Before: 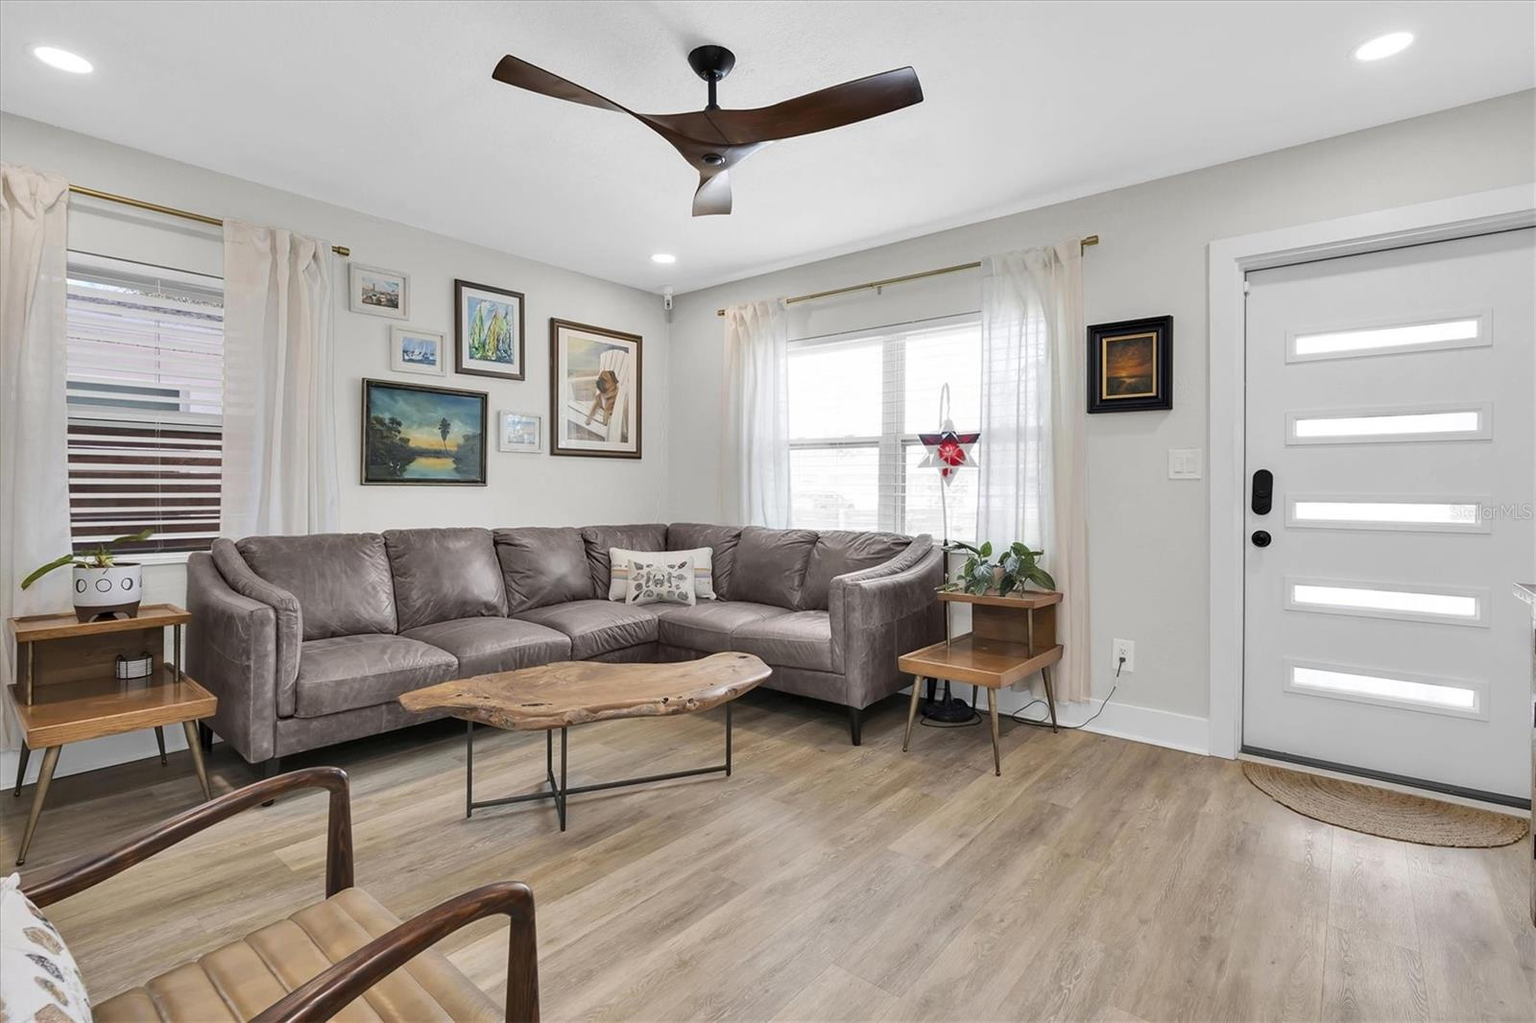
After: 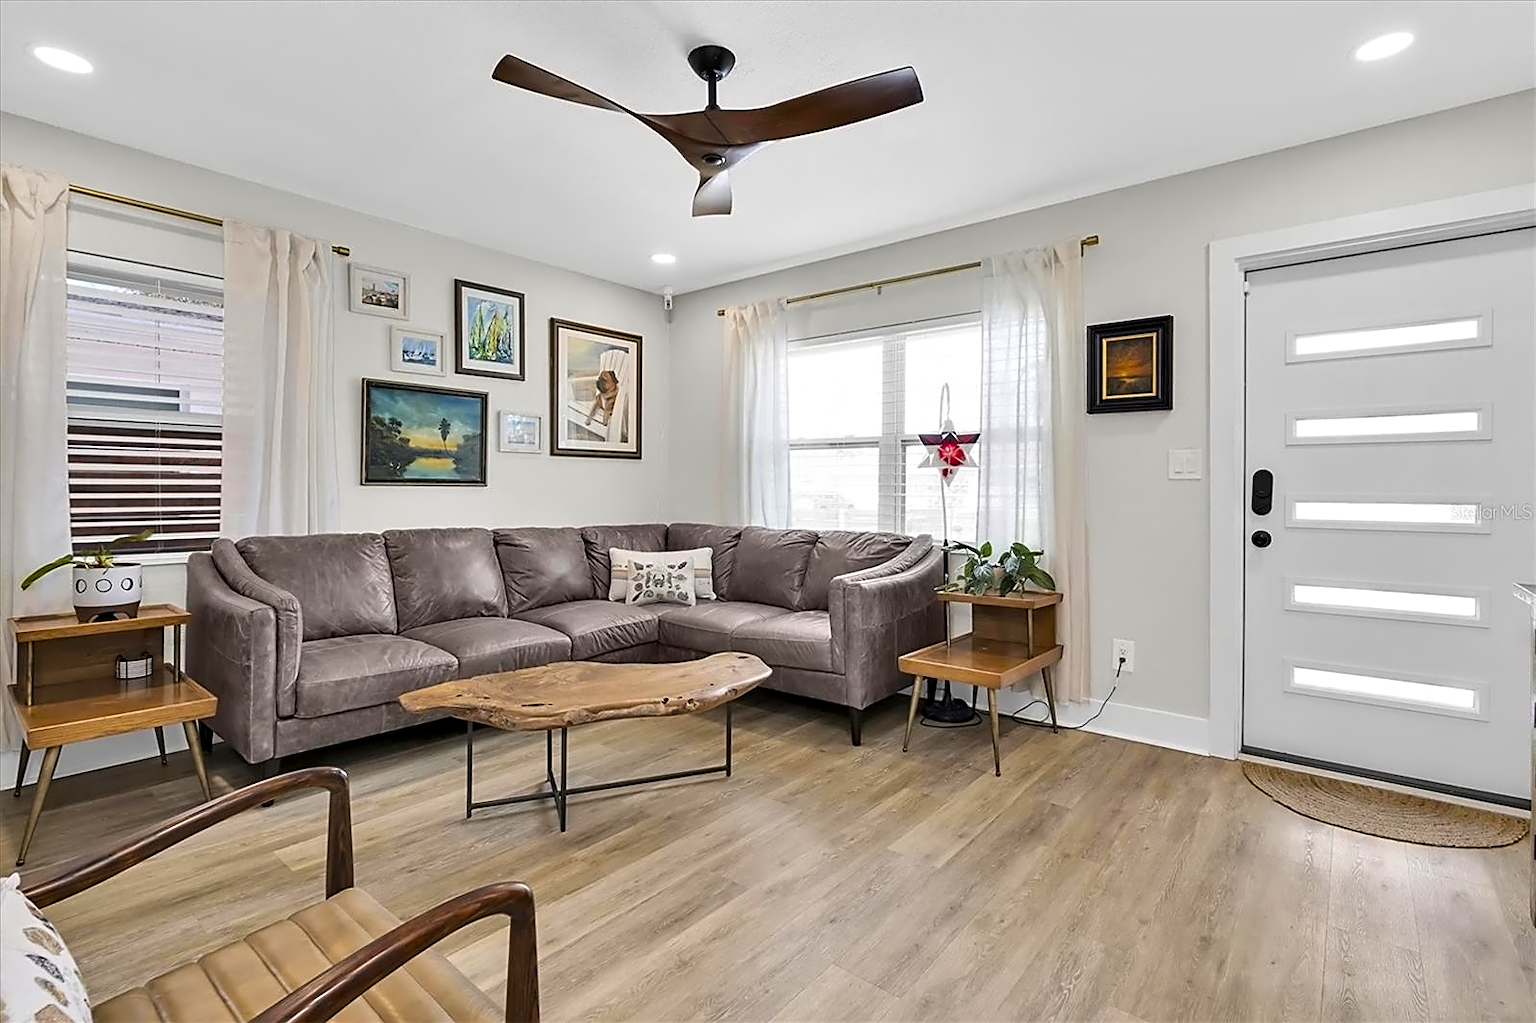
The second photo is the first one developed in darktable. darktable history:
contrast equalizer: octaves 7, y [[0.5, 0.542, 0.583, 0.625, 0.667, 0.708], [0.5 ×6], [0.5 ×6], [0, 0.033, 0.067, 0.1, 0.133, 0.167], [0, 0.05, 0.1, 0.15, 0.2, 0.25]], mix 0.342
color balance rgb: perceptual saturation grading › global saturation 24.958%, global vibrance 20.23%
tone equalizer: smoothing 1
sharpen: amount 0.471
